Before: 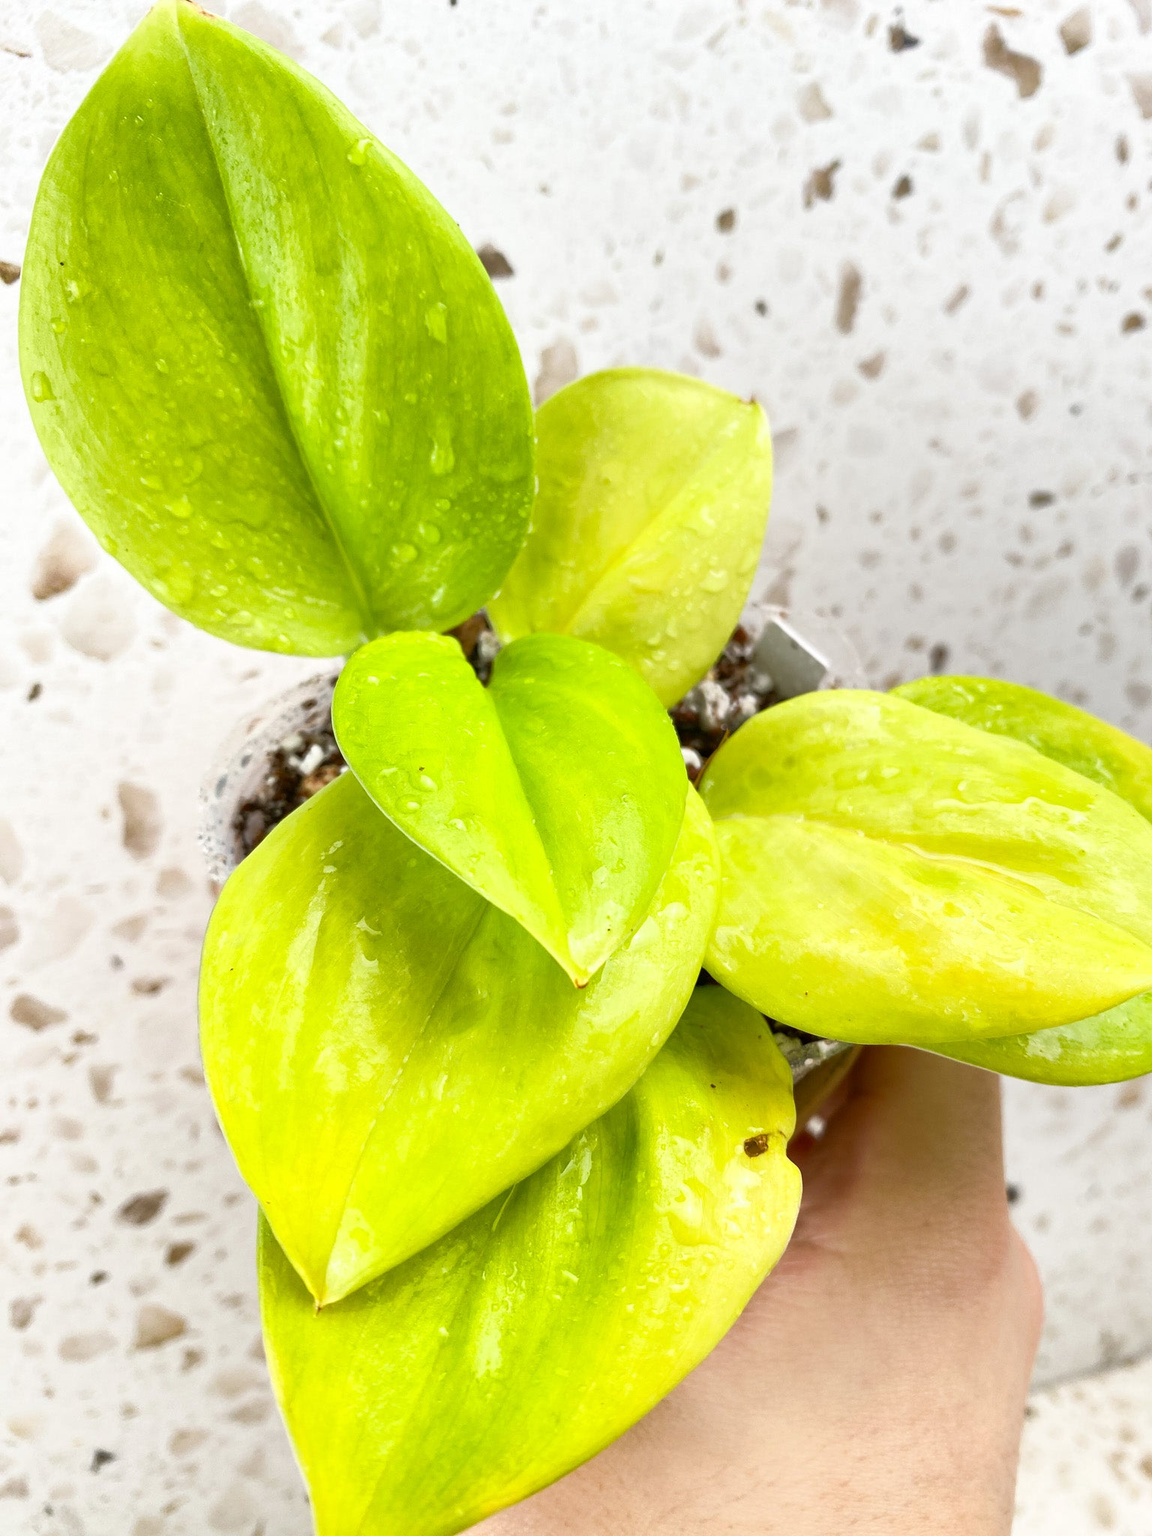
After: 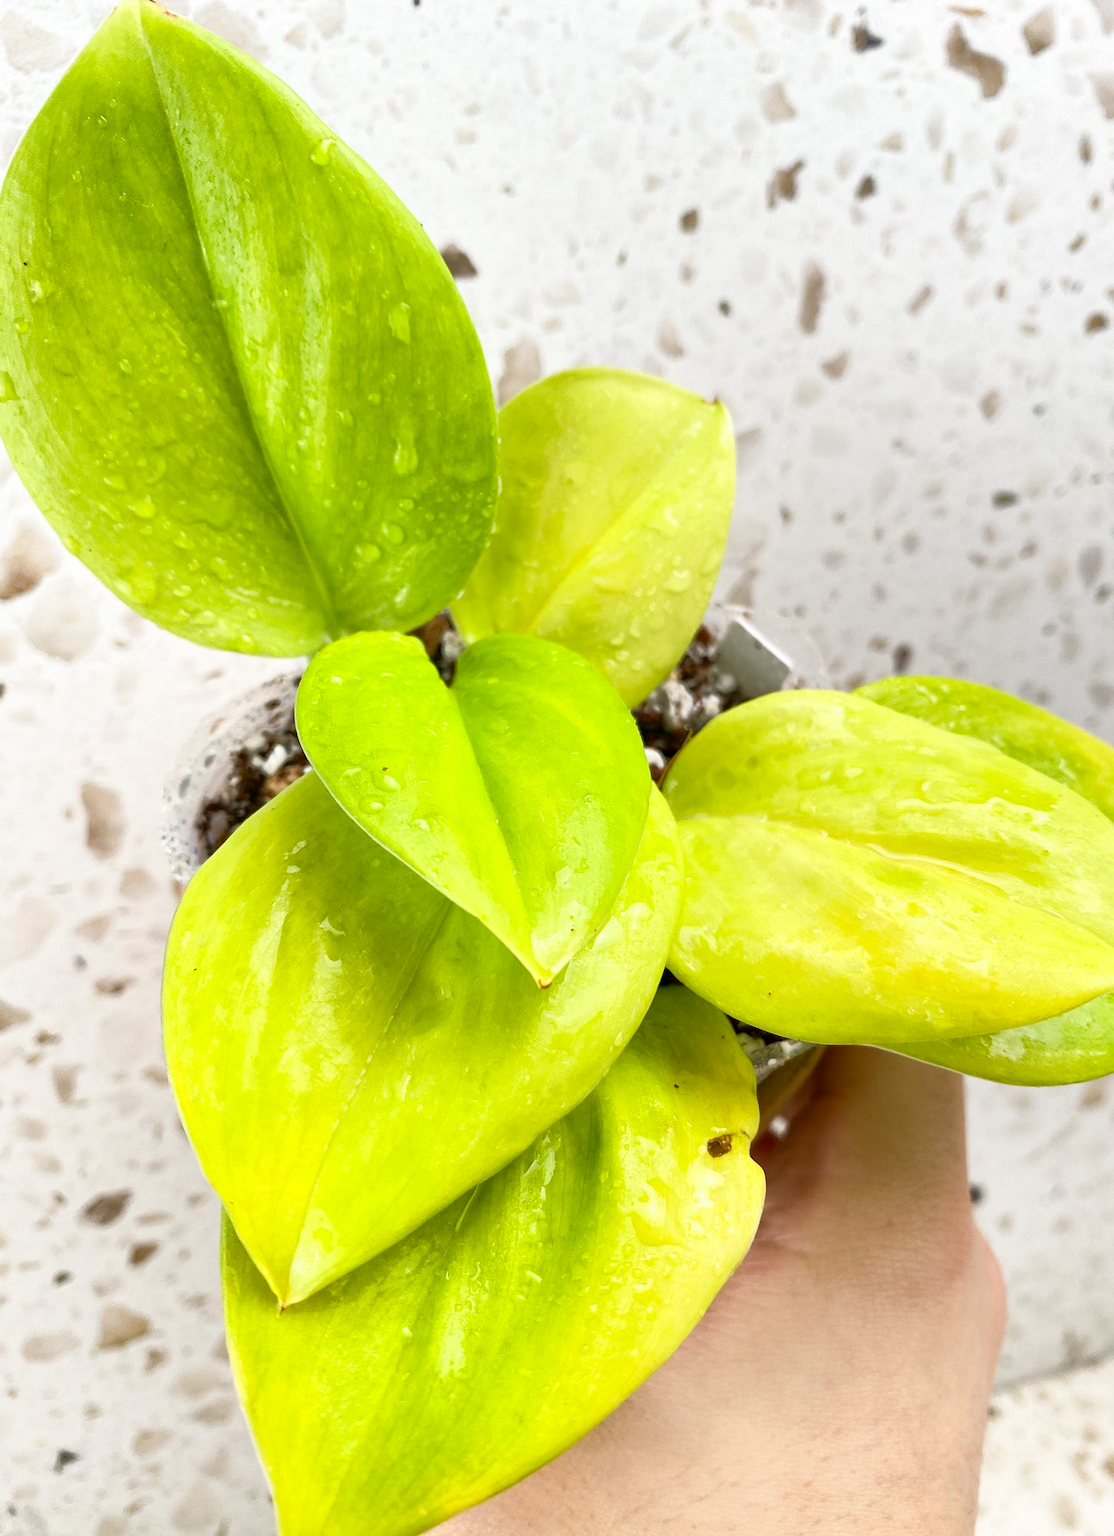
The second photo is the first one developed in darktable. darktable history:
crop and rotate: left 3.207%
exposure: black level correction 0.002, compensate exposure bias true, compensate highlight preservation false
